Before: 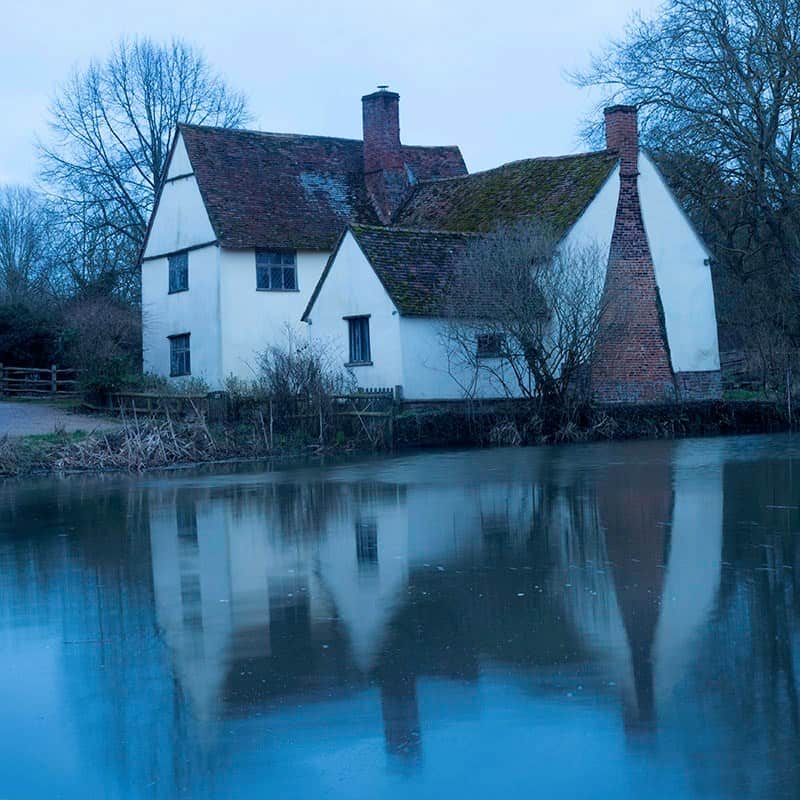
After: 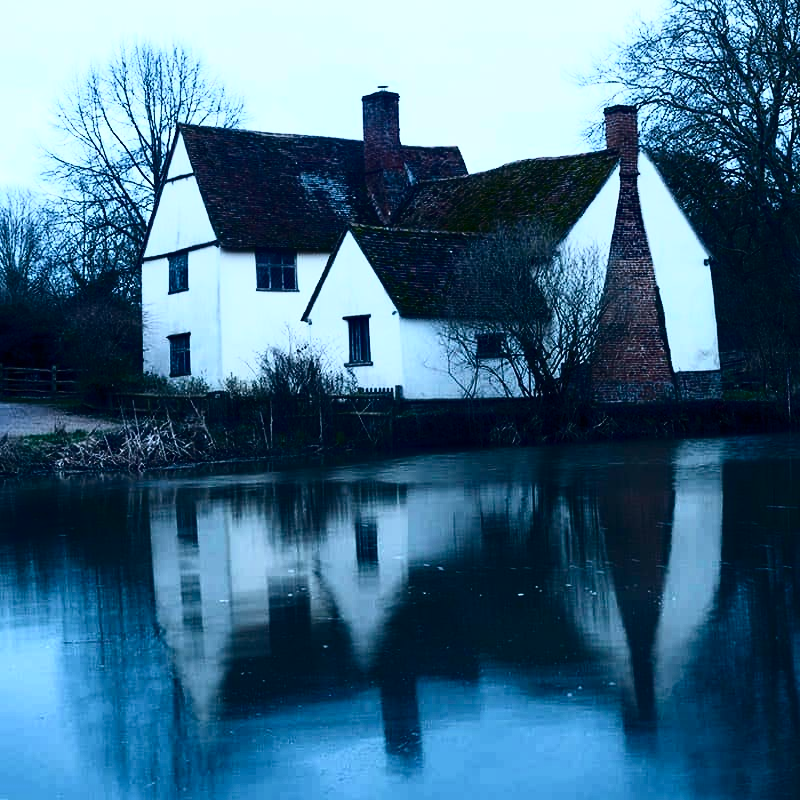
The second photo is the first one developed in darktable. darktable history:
tone curve: curves: ch0 [(0, 0) (0.003, 0.001) (0.011, 0.005) (0.025, 0.009) (0.044, 0.014) (0.069, 0.018) (0.1, 0.025) (0.136, 0.029) (0.177, 0.042) (0.224, 0.064) (0.277, 0.107) (0.335, 0.182) (0.399, 0.3) (0.468, 0.462) (0.543, 0.639) (0.623, 0.802) (0.709, 0.916) (0.801, 0.963) (0.898, 0.988) (1, 1)], color space Lab, independent channels
